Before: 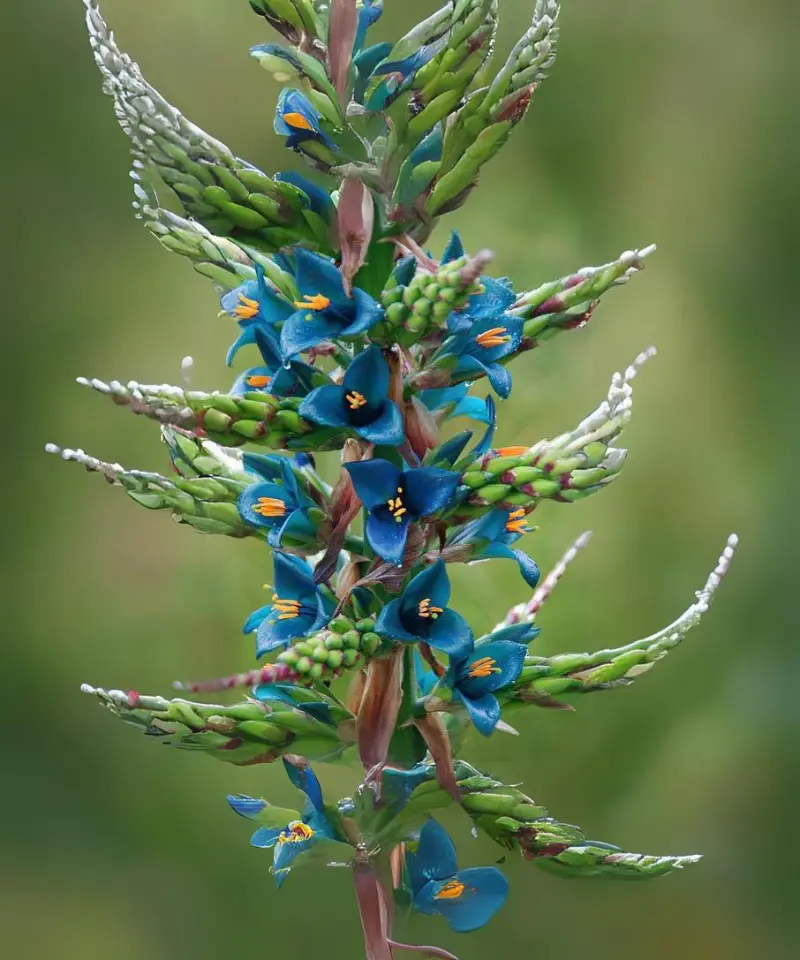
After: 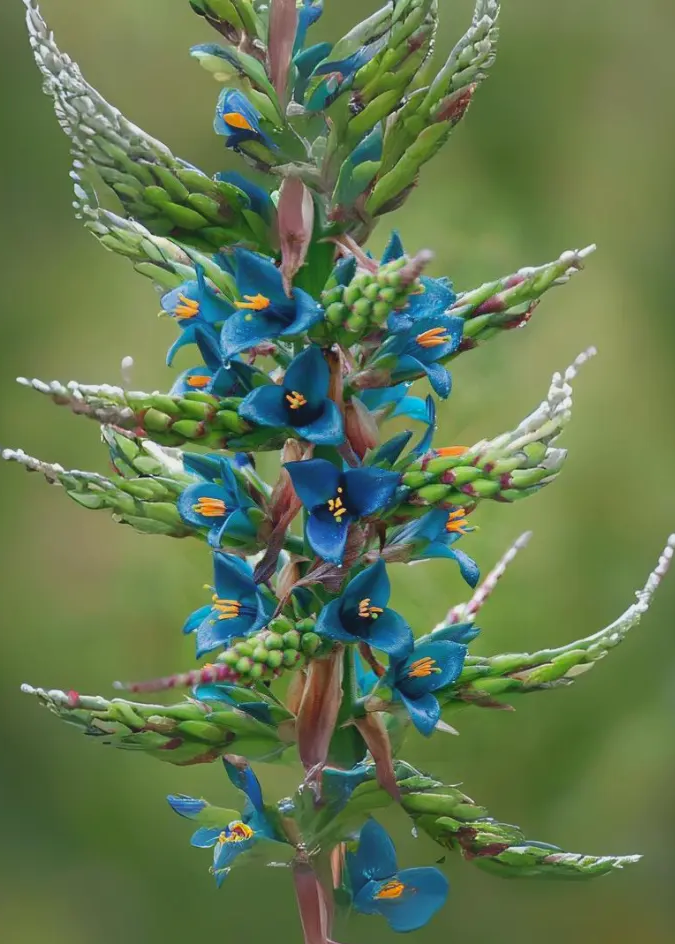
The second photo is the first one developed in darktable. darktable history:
crop: left 7.598%, right 7.873%
contrast brightness saturation: contrast -0.11
